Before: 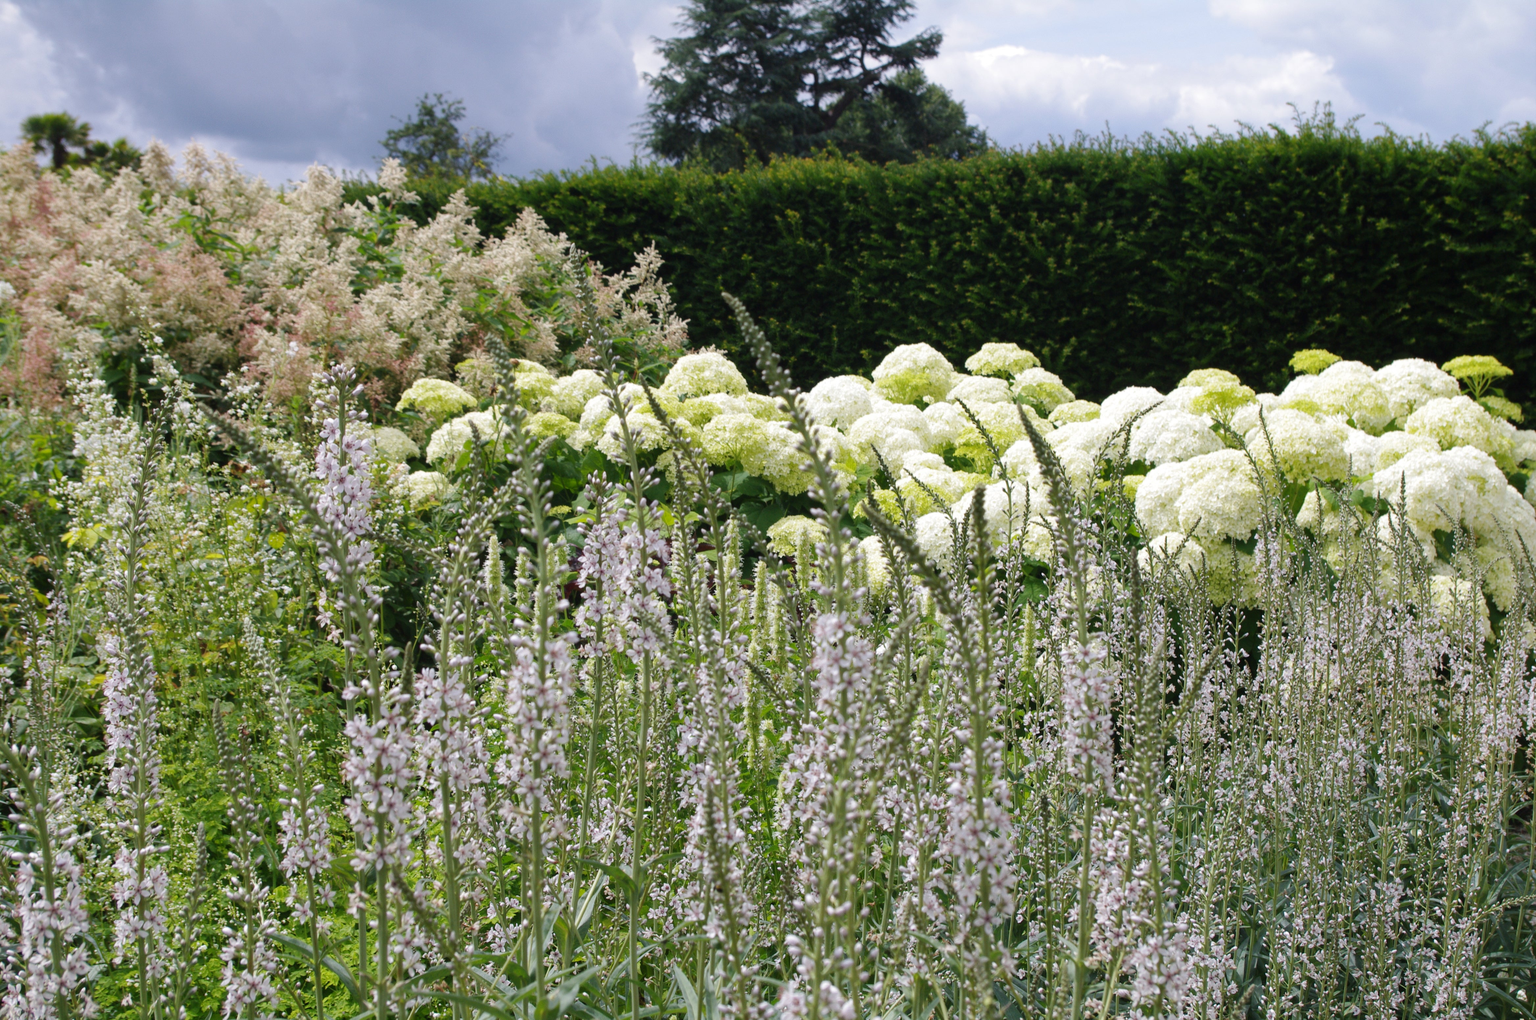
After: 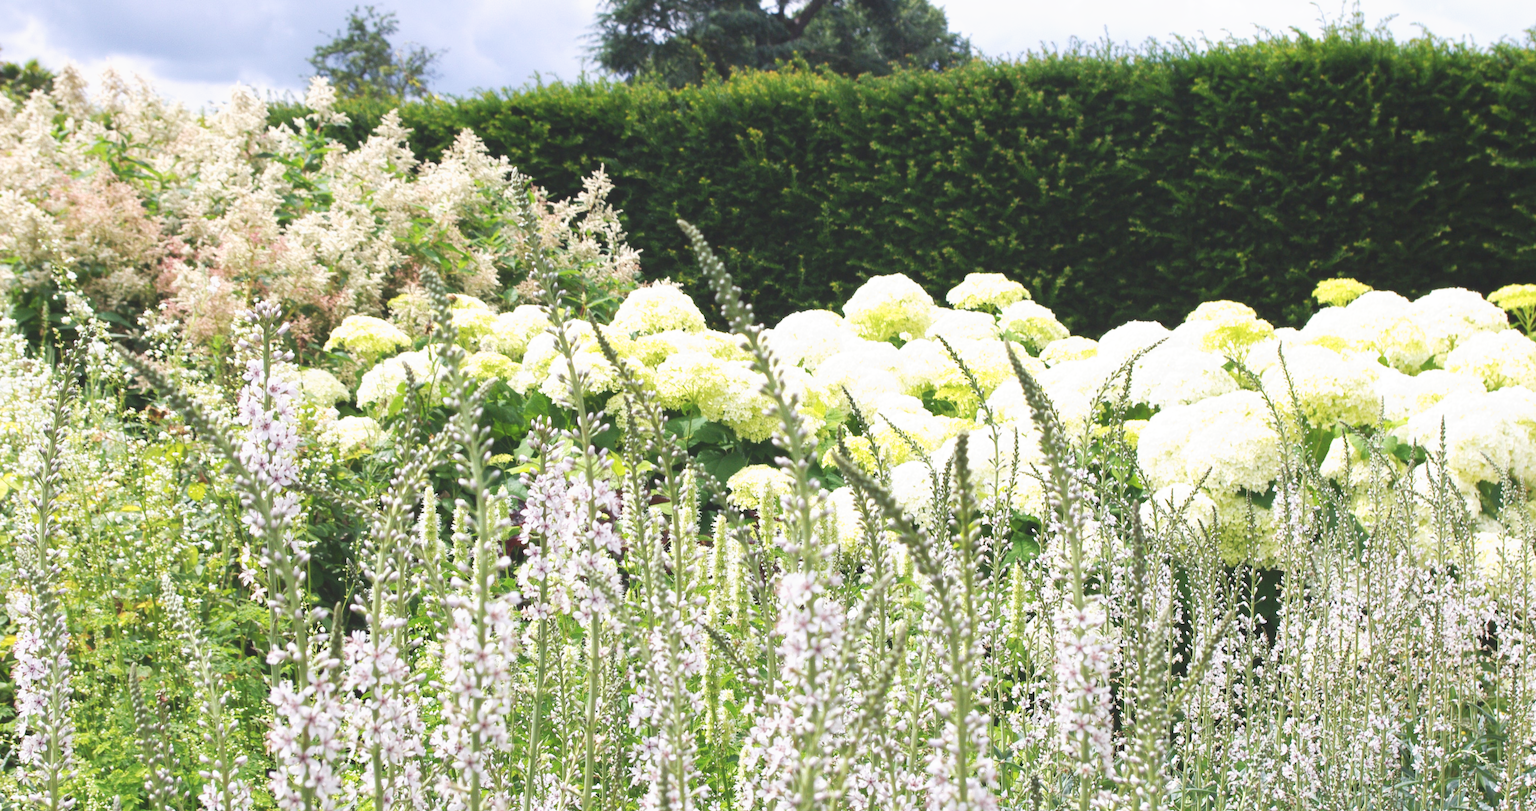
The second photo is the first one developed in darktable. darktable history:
crop: left 5.596%, top 10.314%, right 3.534%, bottom 19.395%
tone curve: curves: ch0 [(0, 0) (0.003, 0.115) (0.011, 0.133) (0.025, 0.157) (0.044, 0.182) (0.069, 0.209) (0.1, 0.239) (0.136, 0.279) (0.177, 0.326) (0.224, 0.379) (0.277, 0.436) (0.335, 0.507) (0.399, 0.587) (0.468, 0.671) (0.543, 0.75) (0.623, 0.837) (0.709, 0.916) (0.801, 0.978) (0.898, 0.985) (1, 1)], preserve colors none
rotate and perspective: lens shift (horizontal) -0.055, automatic cropping off
